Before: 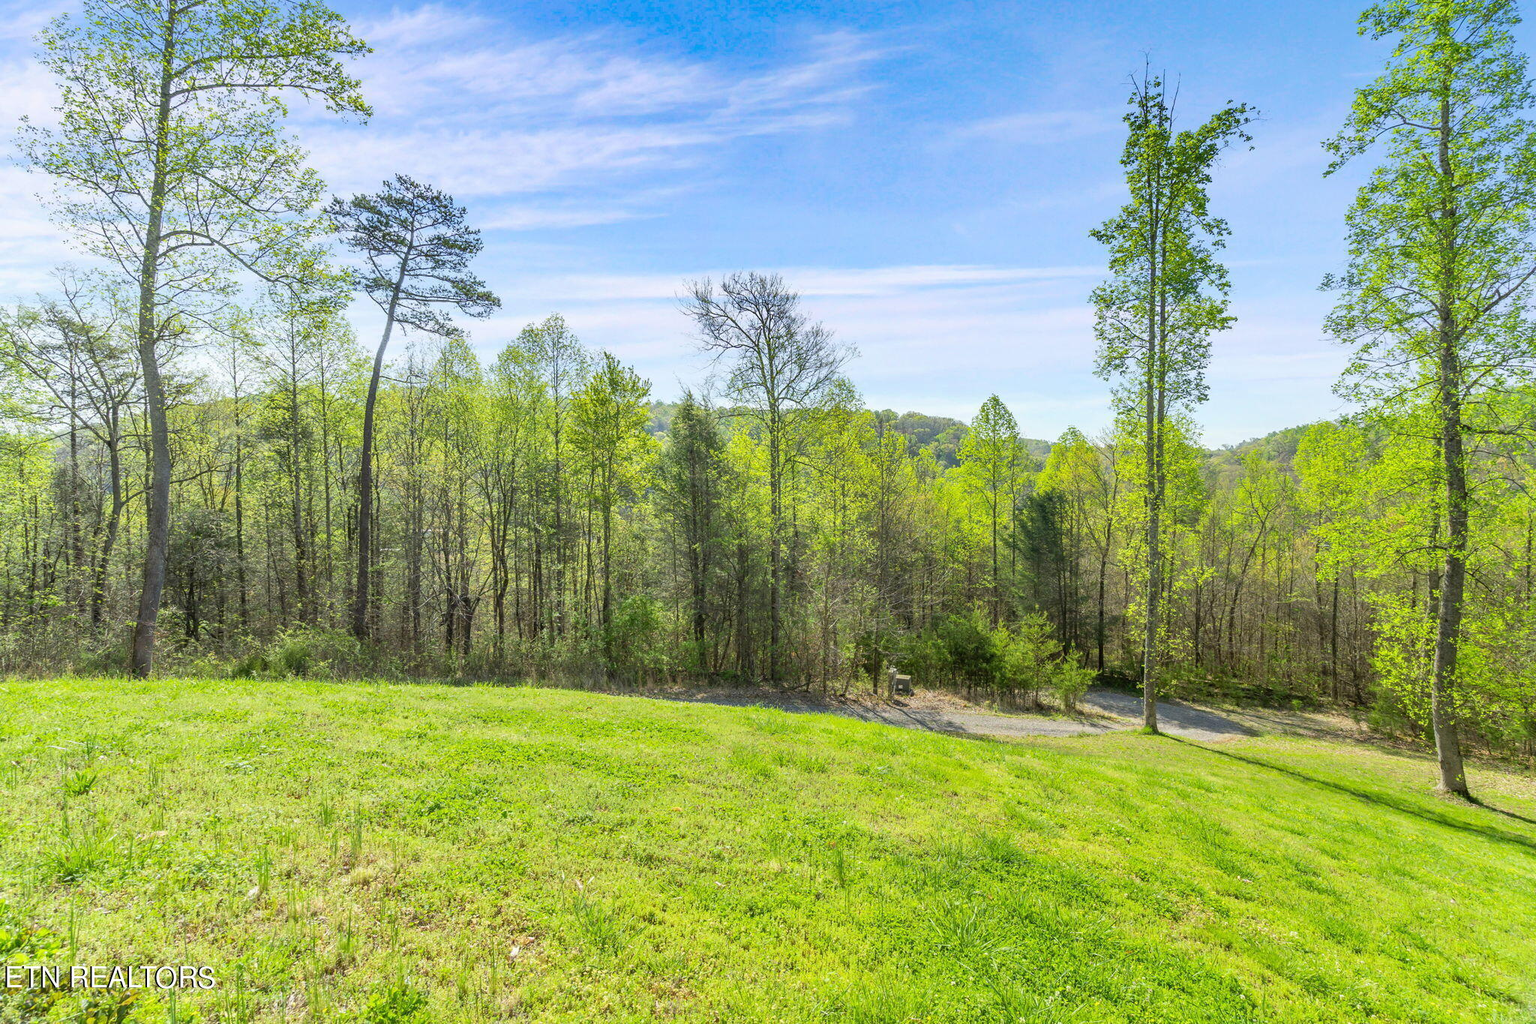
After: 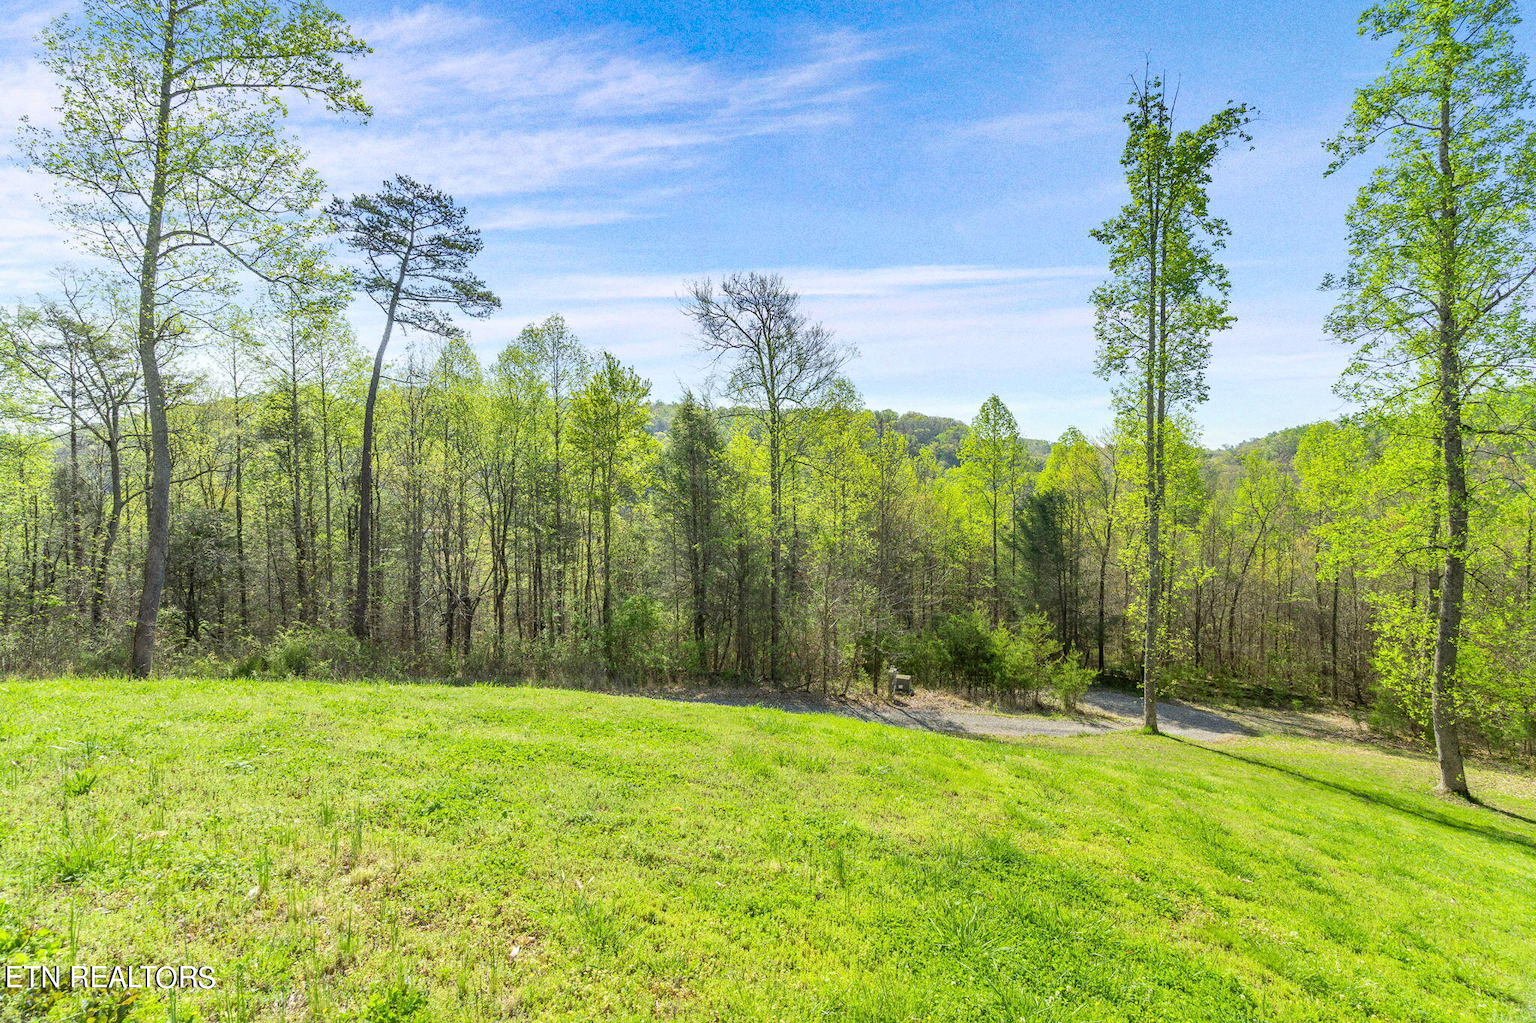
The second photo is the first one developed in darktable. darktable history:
grain: coarseness 0.09 ISO, strength 40%
local contrast: mode bilateral grid, contrast 100, coarseness 100, detail 108%, midtone range 0.2
tone equalizer: on, module defaults
